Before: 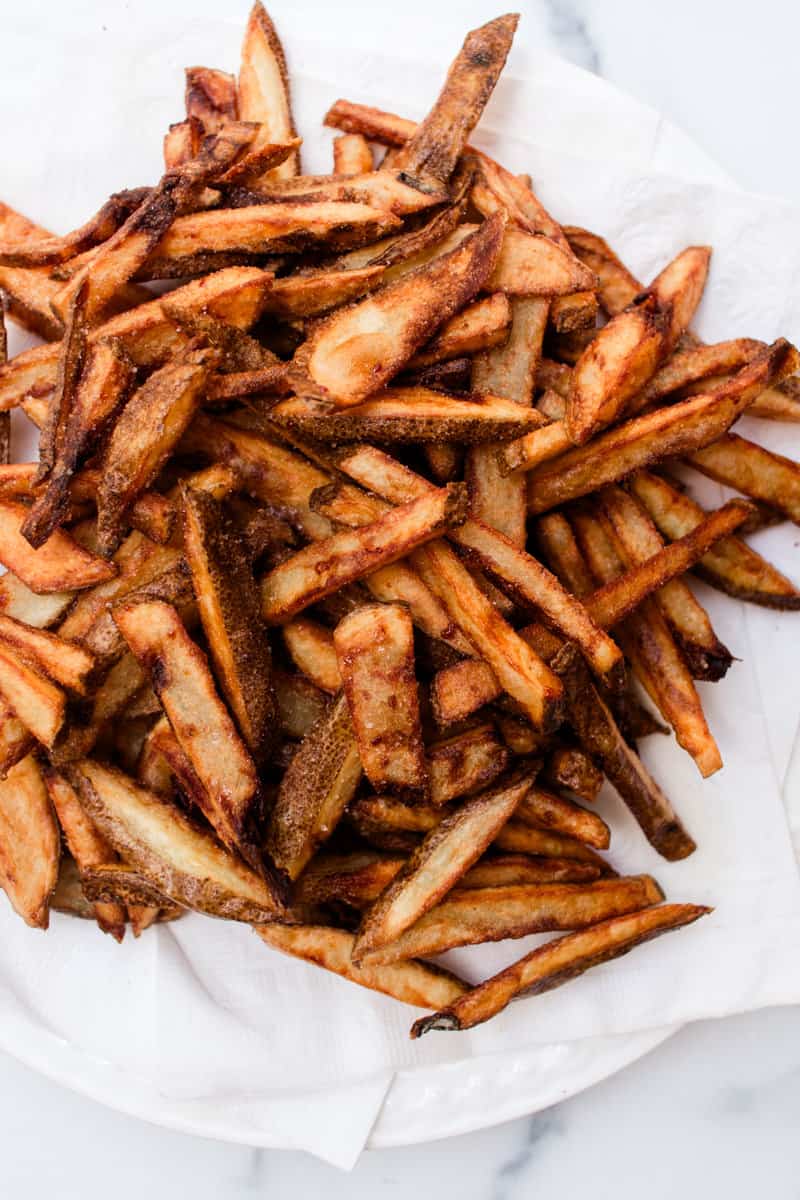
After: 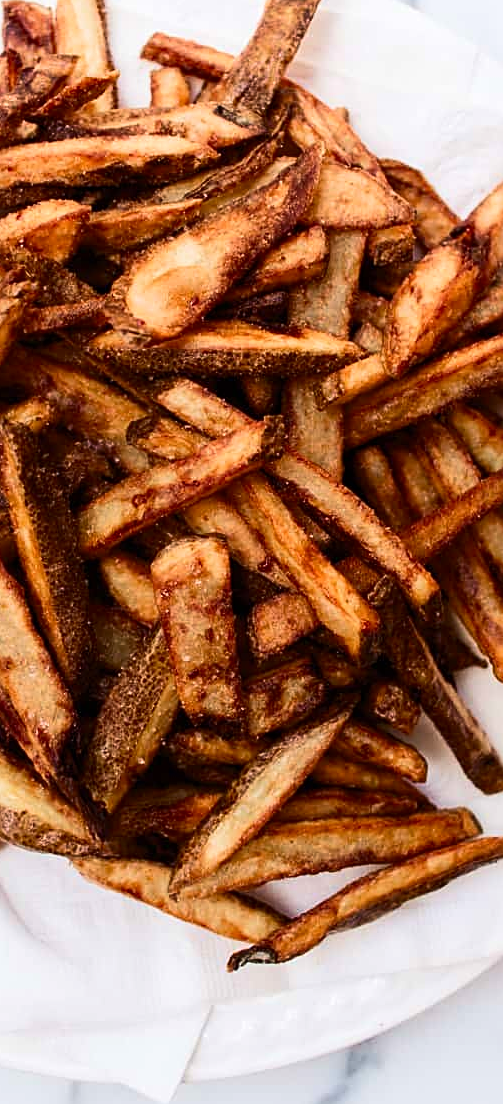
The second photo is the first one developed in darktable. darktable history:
velvia: on, module defaults
crop and rotate: left 23.007%, top 5.641%, right 14.082%, bottom 2.321%
tone curve: curves: ch0 [(0, 0) (0.003, 0.003) (0.011, 0.012) (0.025, 0.024) (0.044, 0.039) (0.069, 0.052) (0.1, 0.072) (0.136, 0.097) (0.177, 0.128) (0.224, 0.168) (0.277, 0.217) (0.335, 0.276) (0.399, 0.345) (0.468, 0.429) (0.543, 0.524) (0.623, 0.628) (0.709, 0.732) (0.801, 0.829) (0.898, 0.919) (1, 1)], color space Lab, independent channels, preserve colors none
sharpen: amount 0.494
